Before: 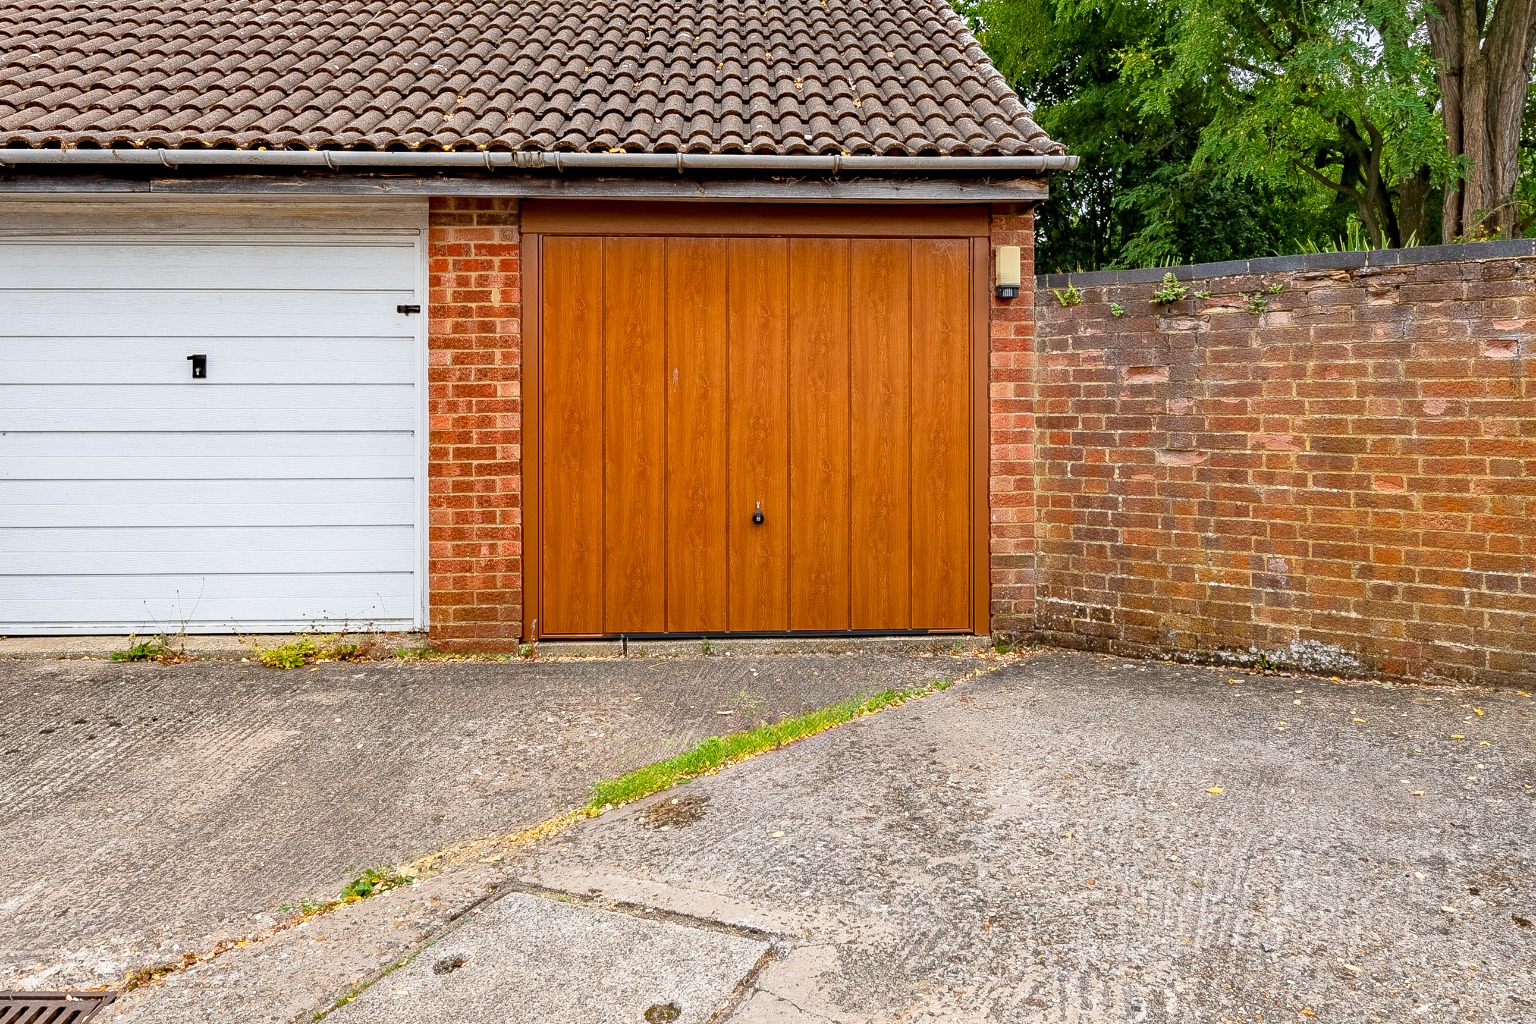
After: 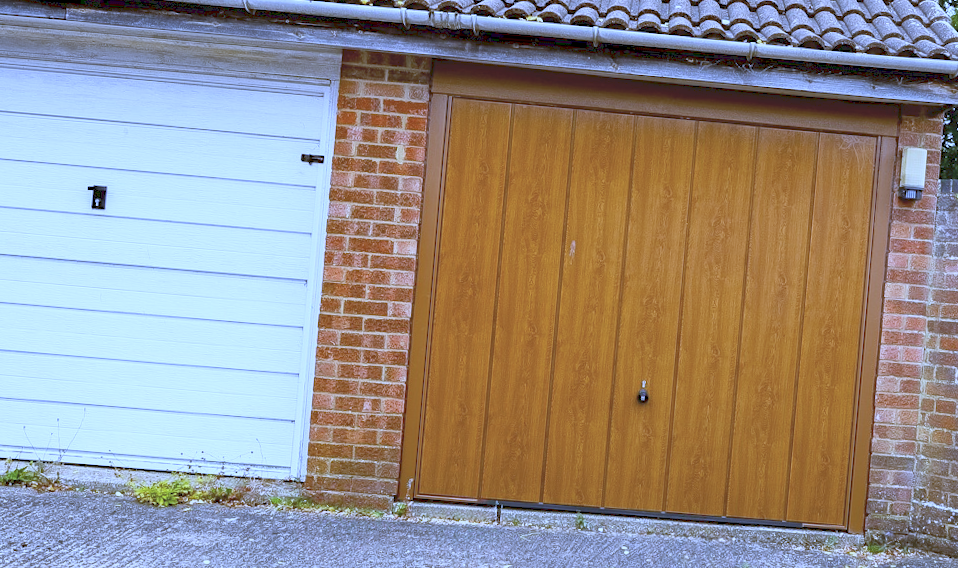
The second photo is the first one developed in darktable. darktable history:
crop and rotate: angle -4.99°, left 2.122%, top 6.945%, right 27.566%, bottom 30.519%
tone curve: curves: ch0 [(0, 0) (0.003, 0.144) (0.011, 0.149) (0.025, 0.159) (0.044, 0.183) (0.069, 0.207) (0.1, 0.236) (0.136, 0.269) (0.177, 0.303) (0.224, 0.339) (0.277, 0.38) (0.335, 0.428) (0.399, 0.478) (0.468, 0.539) (0.543, 0.604) (0.623, 0.679) (0.709, 0.755) (0.801, 0.836) (0.898, 0.918) (1, 1)], preserve colors none
white balance: red 0.766, blue 1.537
